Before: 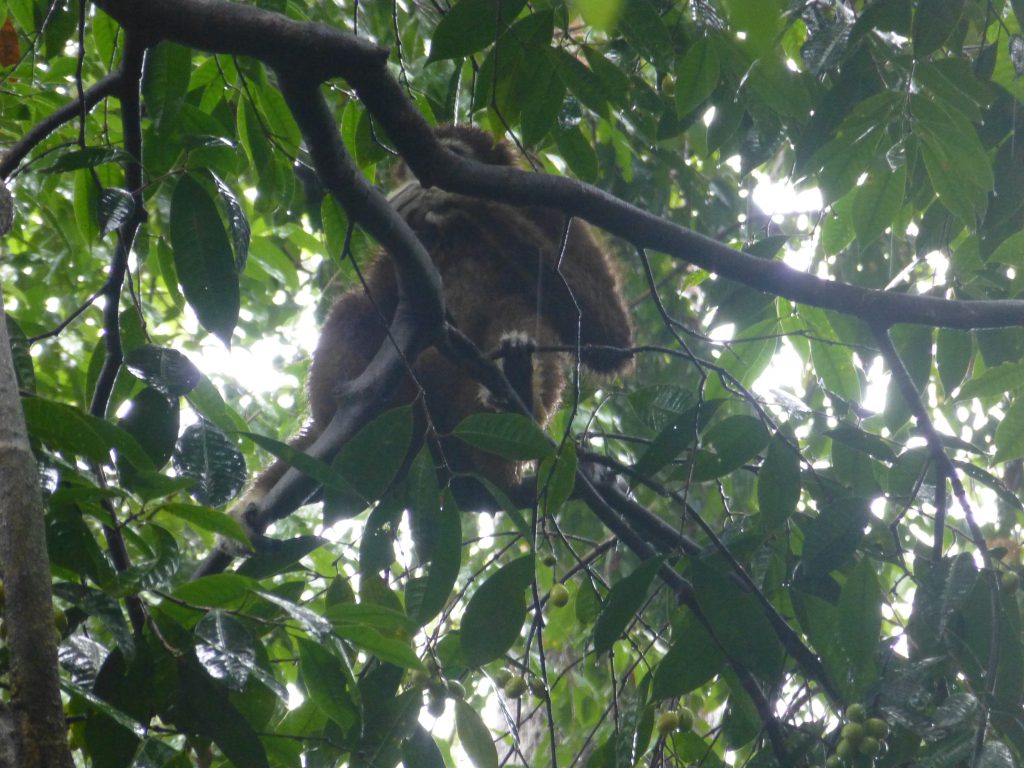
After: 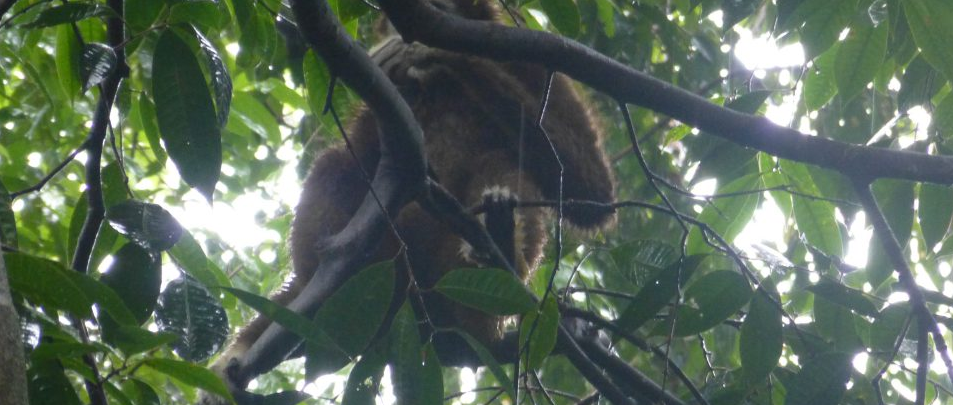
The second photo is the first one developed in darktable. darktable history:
crop: left 1.784%, top 18.881%, right 5.148%, bottom 28.099%
